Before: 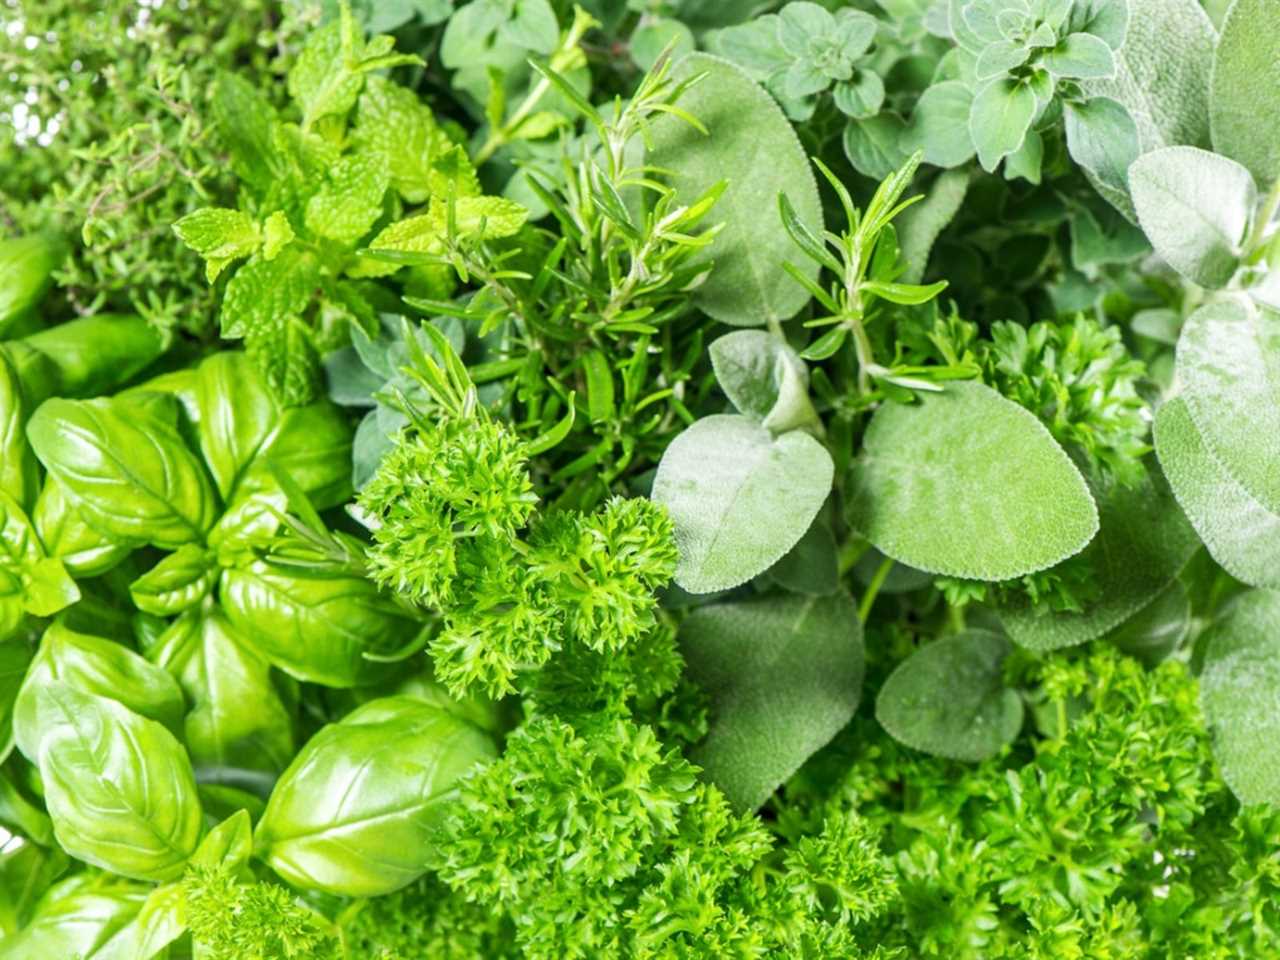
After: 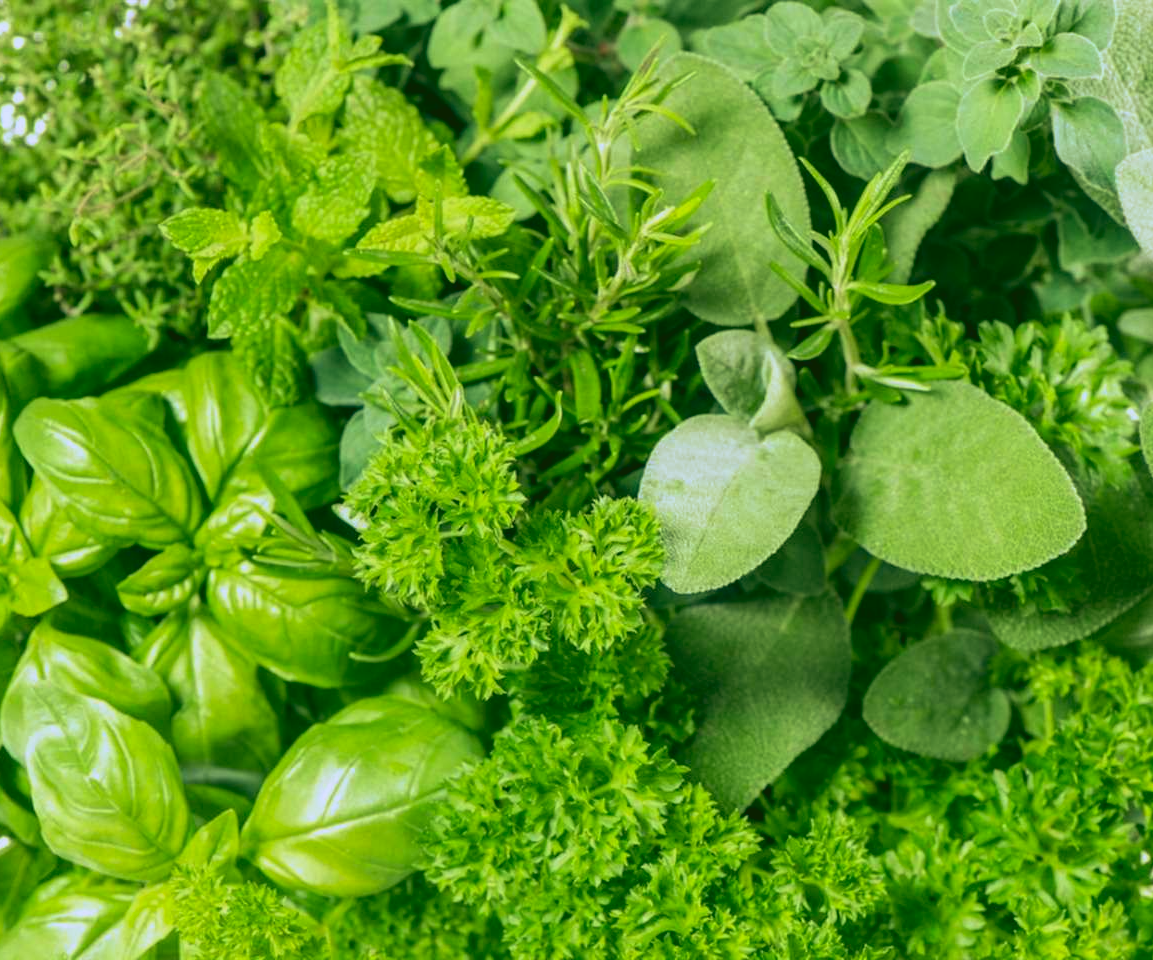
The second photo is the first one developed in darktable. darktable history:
crop and rotate: left 1.088%, right 8.807%
velvia: on, module defaults
rgb curve: curves: ch0 [(0.123, 0.061) (0.995, 0.887)]; ch1 [(0.06, 0.116) (1, 0.906)]; ch2 [(0, 0) (0.824, 0.69) (1, 1)], mode RGB, independent channels, compensate middle gray true
